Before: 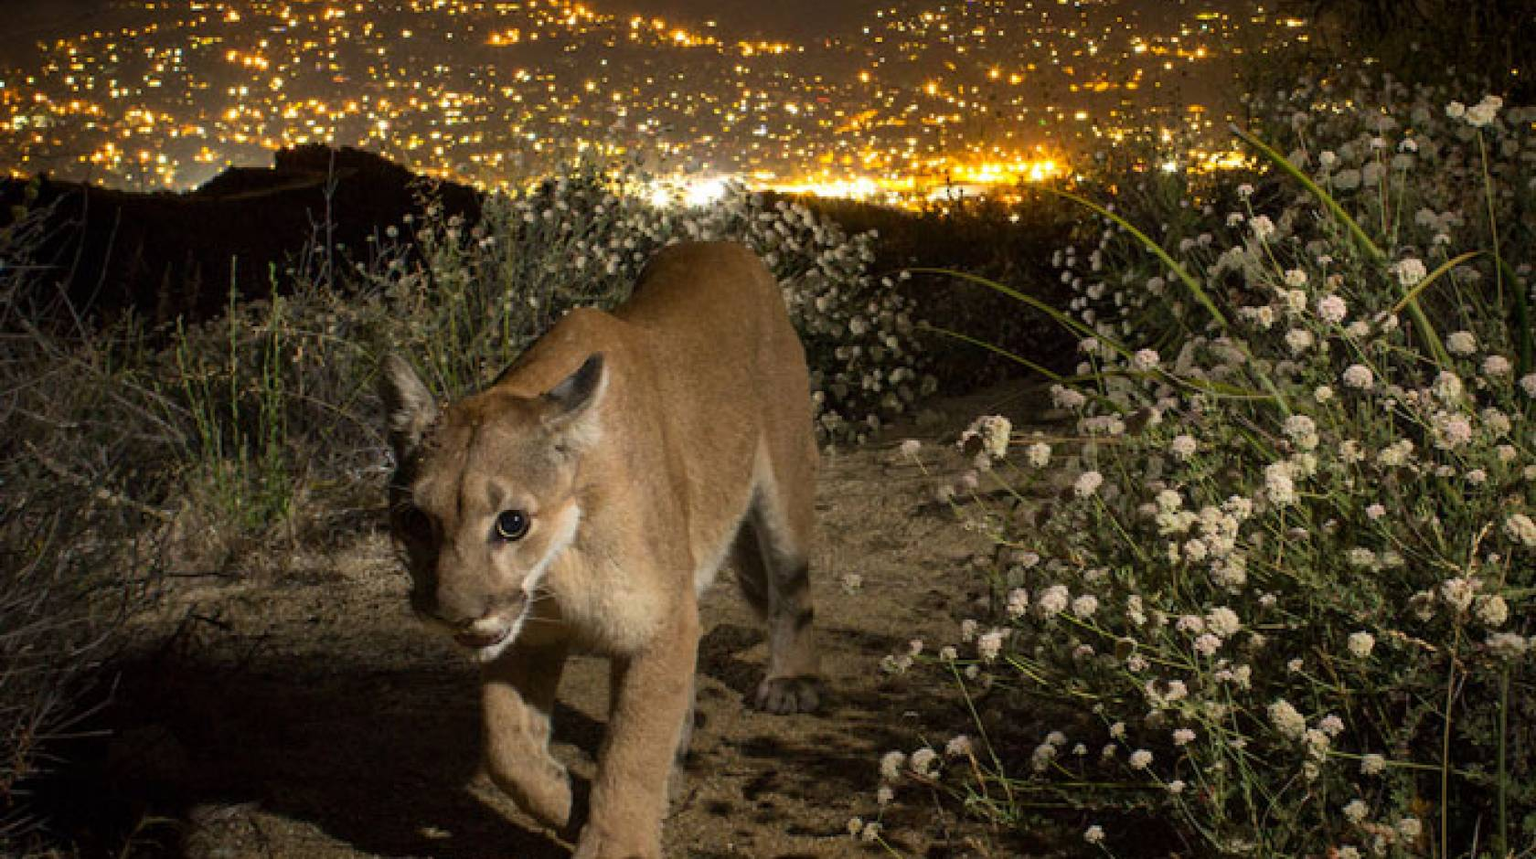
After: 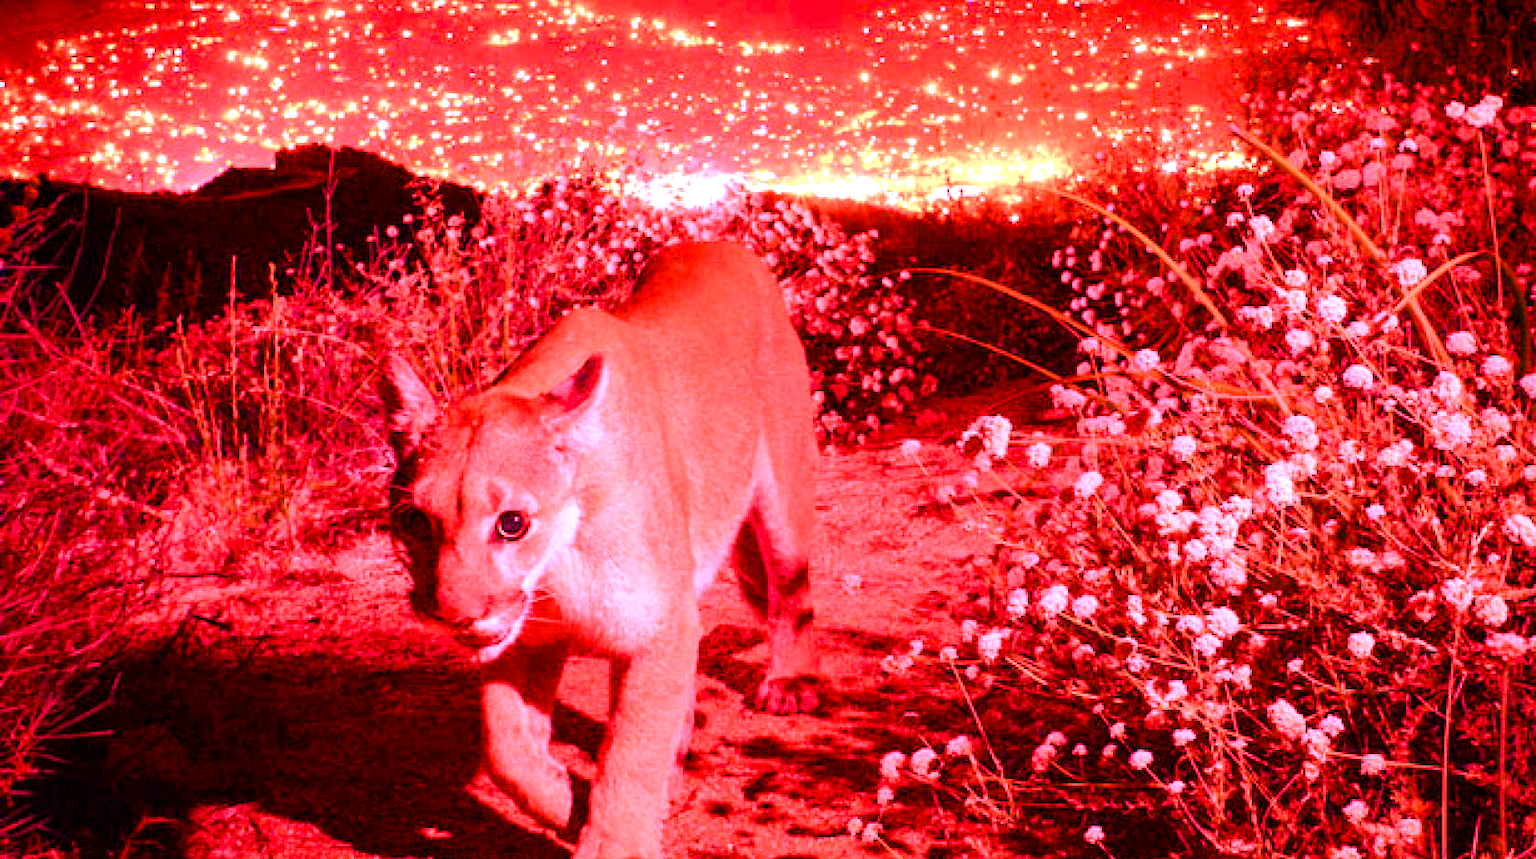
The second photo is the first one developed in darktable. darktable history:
white balance: red 4.26, blue 1.802
color balance rgb: perceptual saturation grading › global saturation 20%, perceptual saturation grading › highlights -25%, perceptual saturation grading › shadows 50%
